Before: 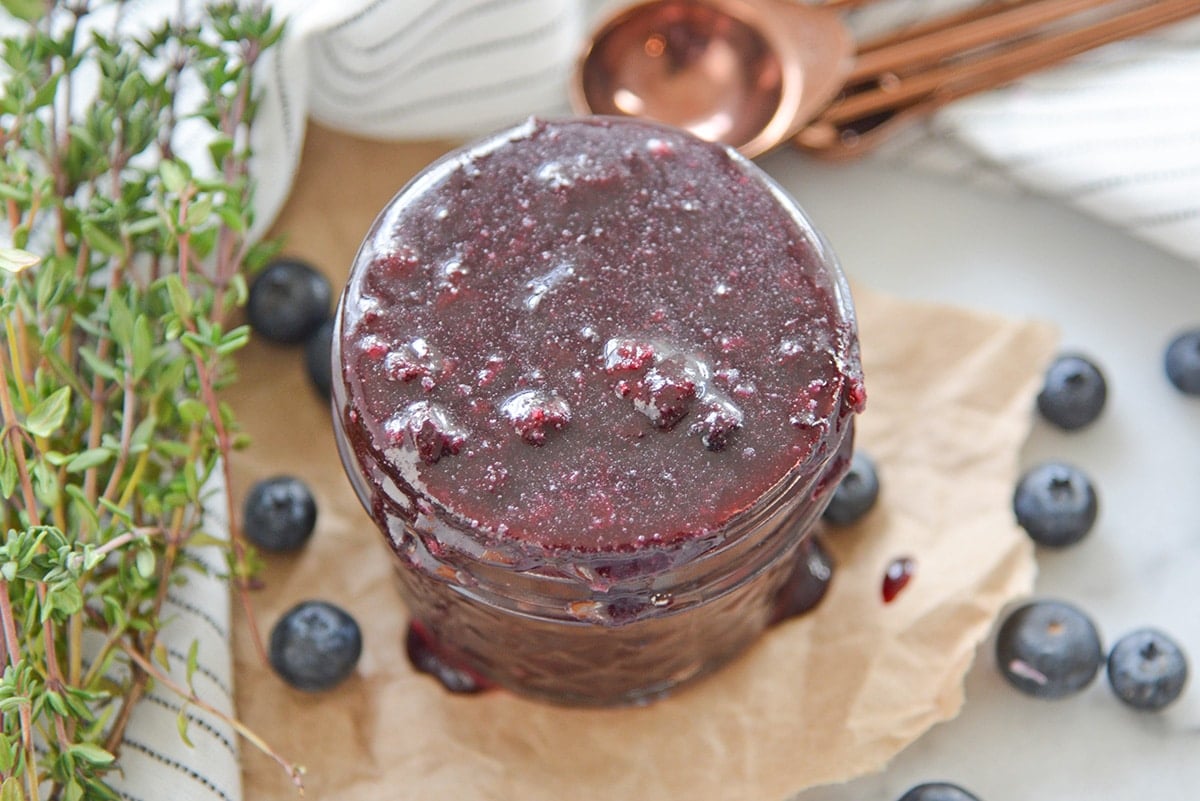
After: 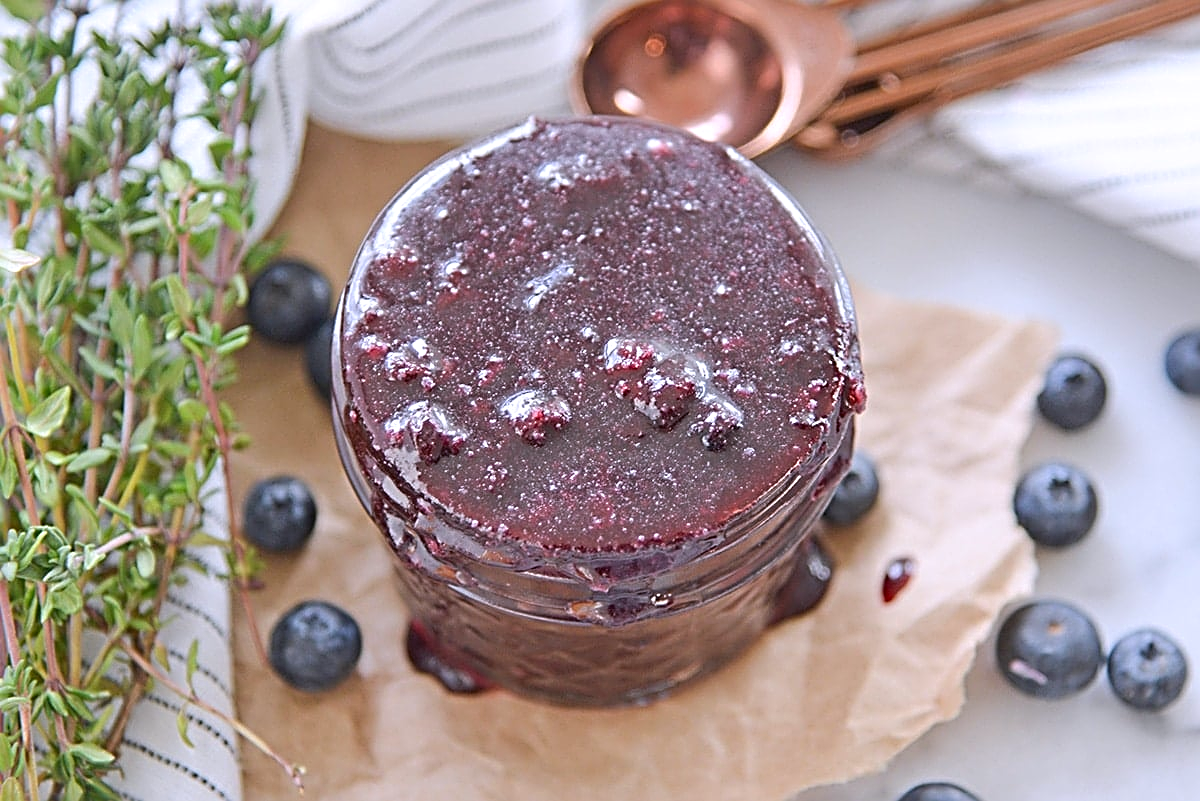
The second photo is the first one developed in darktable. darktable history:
white balance: red 1.004, blue 1.096
sharpen: radius 3.025, amount 0.757
